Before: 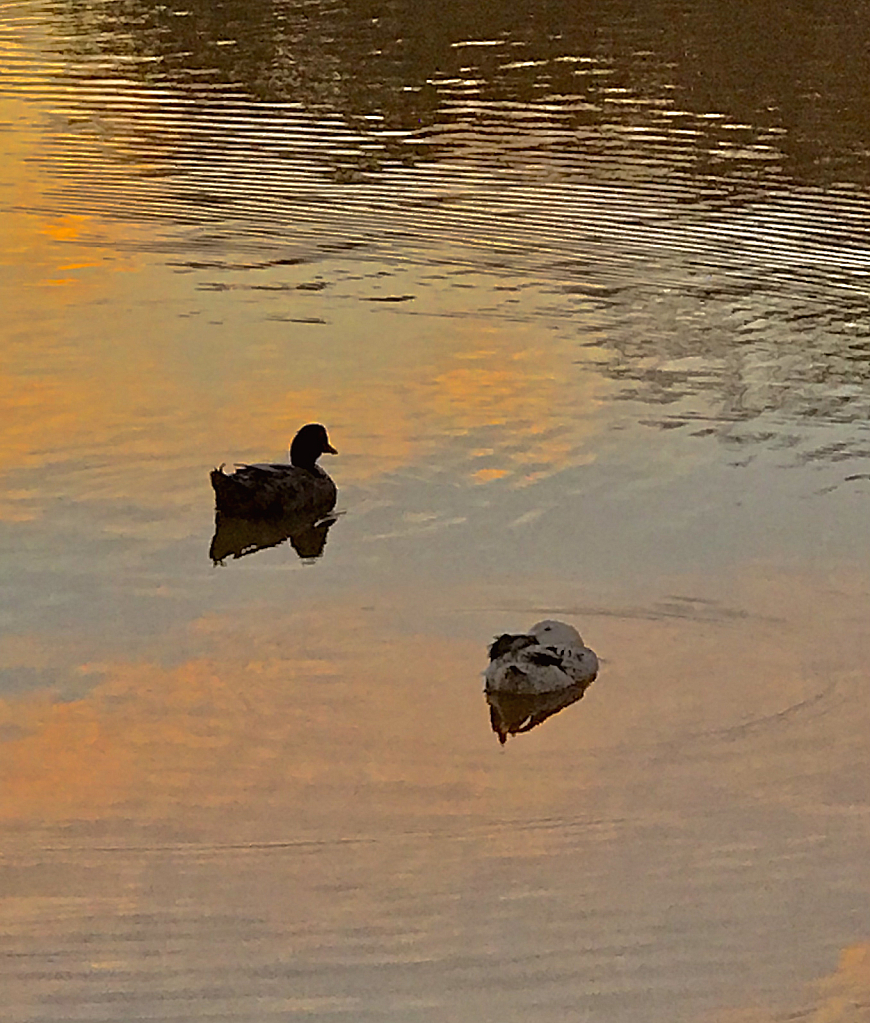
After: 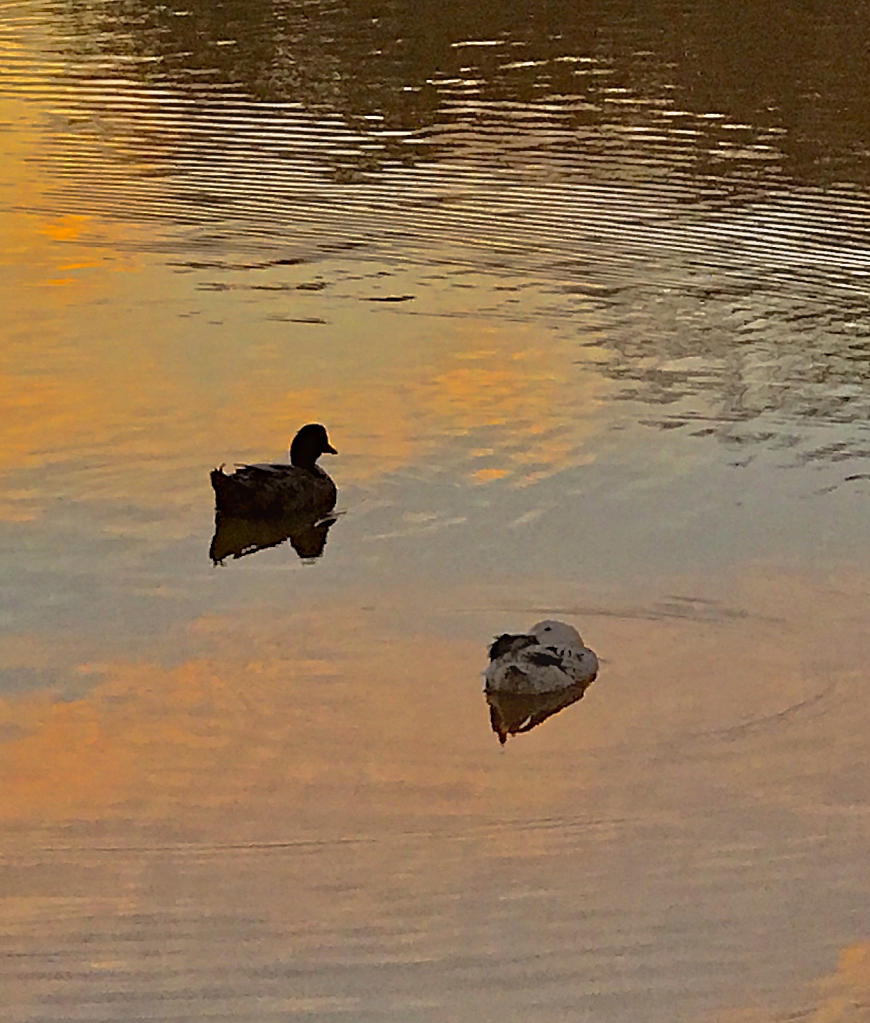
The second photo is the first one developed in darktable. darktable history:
haze removal: on, module defaults
contrast equalizer: octaves 7, y [[0.6 ×6], [0.55 ×6], [0 ×6], [0 ×6], [0 ×6]], mix -0.3
